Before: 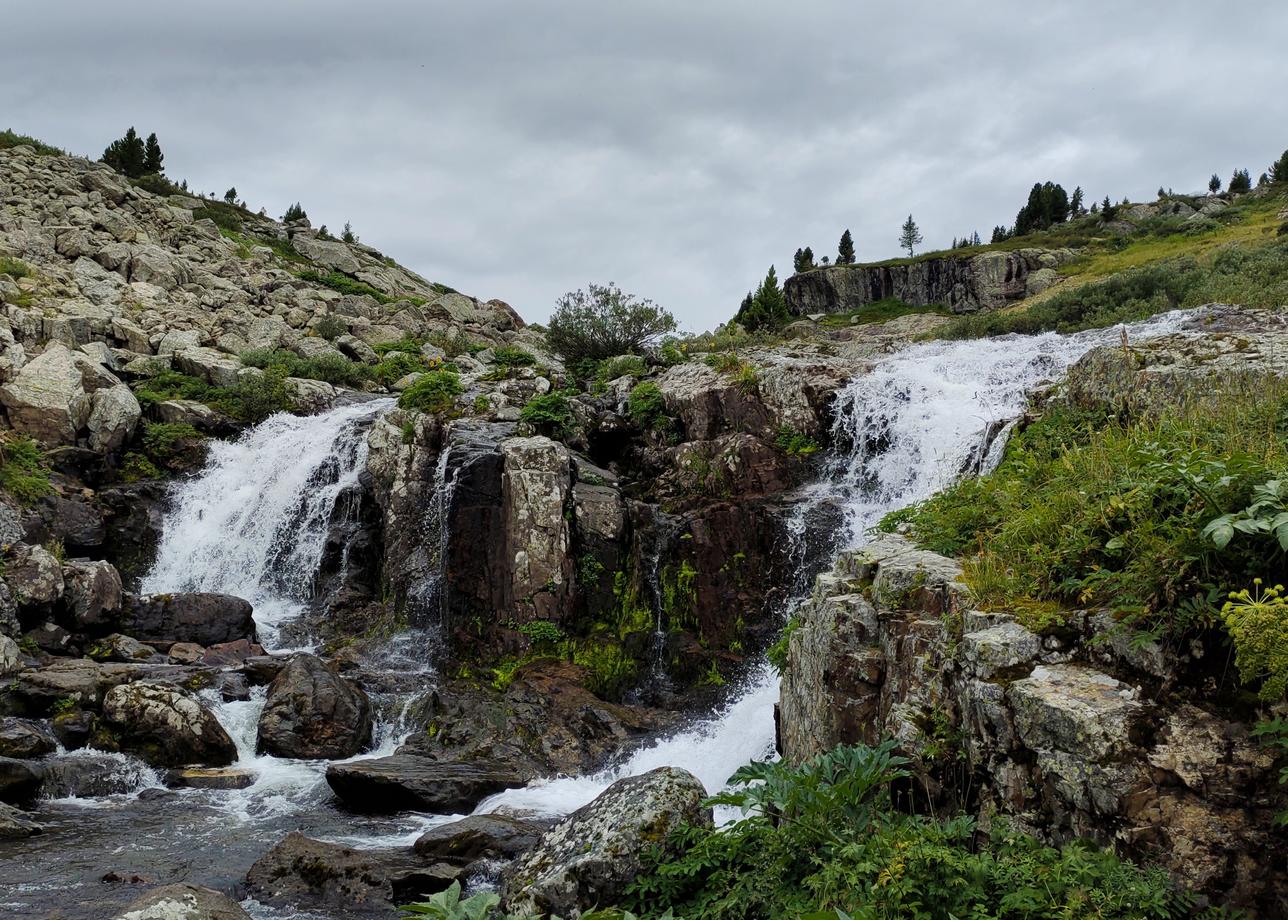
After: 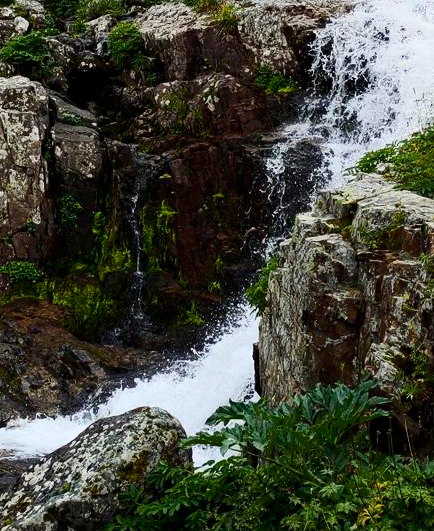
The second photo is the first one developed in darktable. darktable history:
base curve: preserve colors none
crop: left 40.486%, top 39.198%, right 25.755%, bottom 3.028%
contrast brightness saturation: contrast 0.27
